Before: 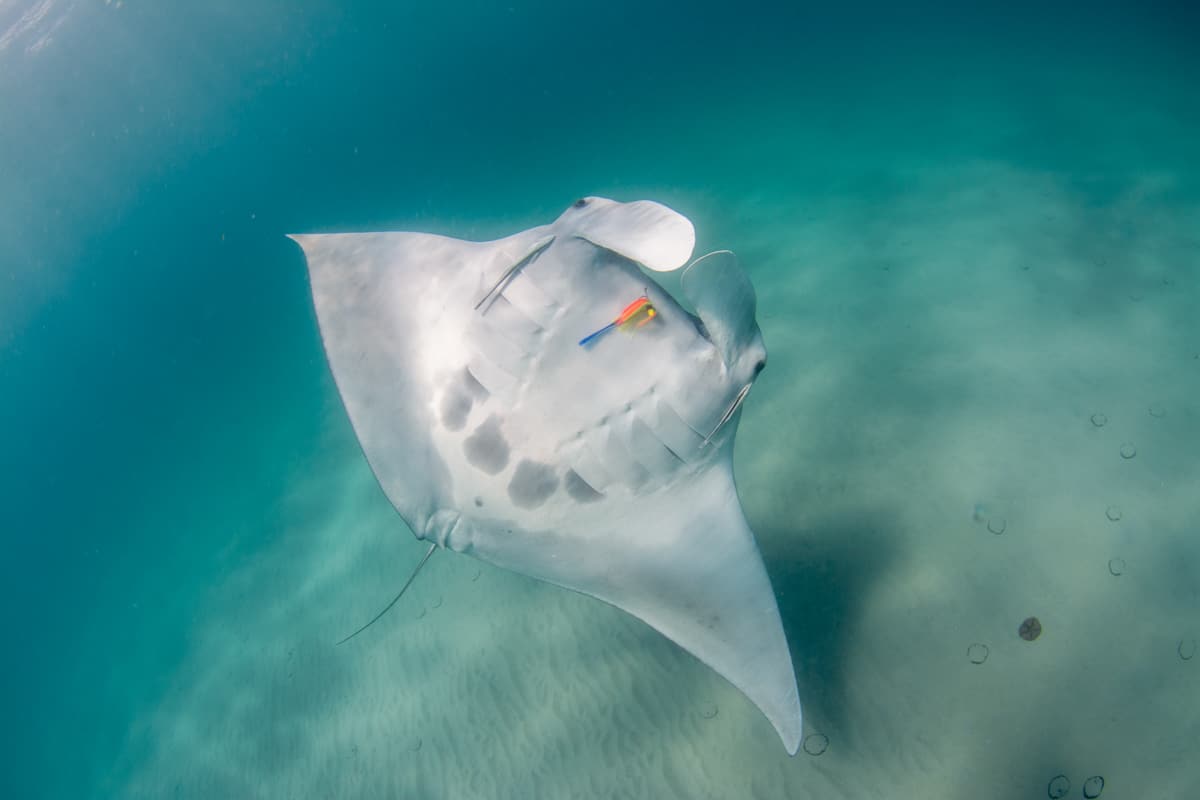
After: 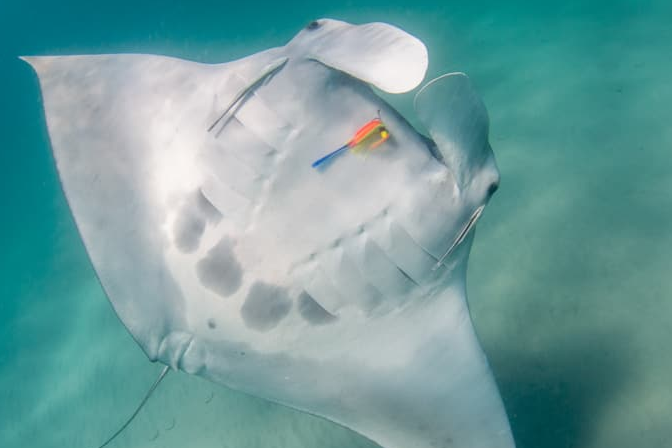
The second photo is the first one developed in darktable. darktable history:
crop and rotate: left 22.264%, top 22.326%, right 21.656%, bottom 21.668%
